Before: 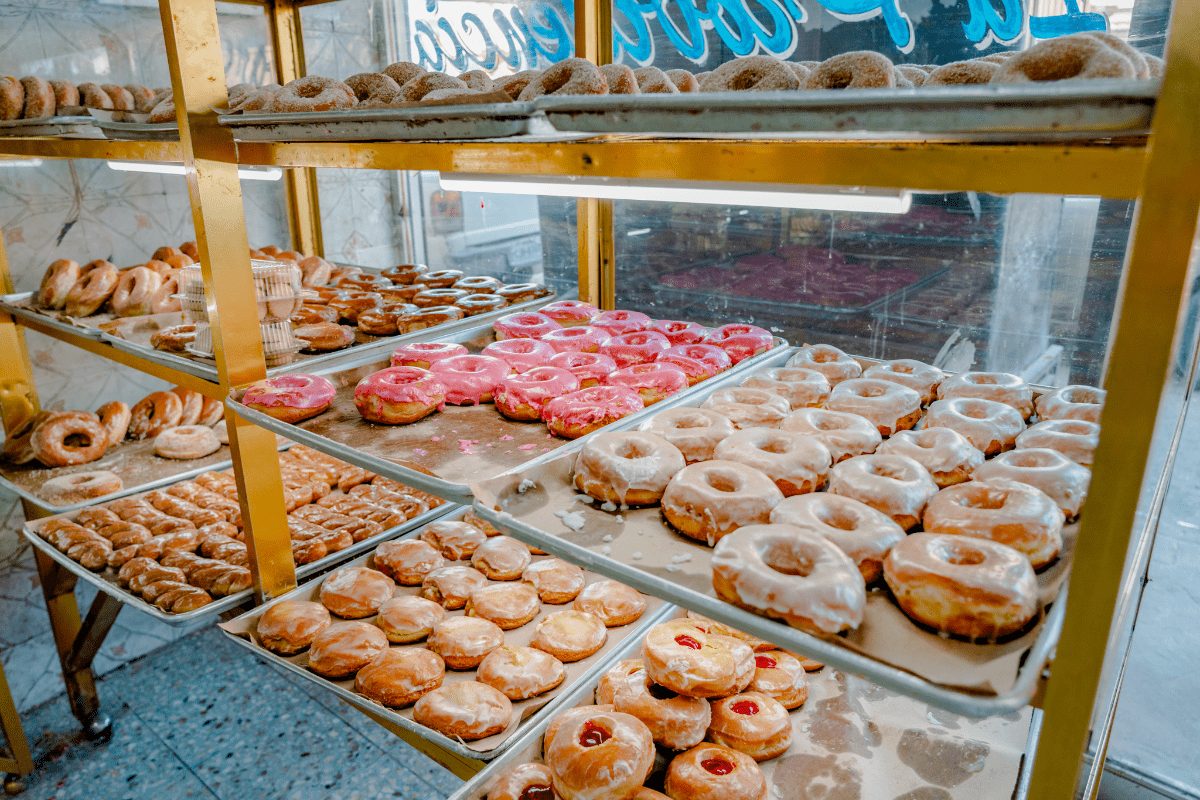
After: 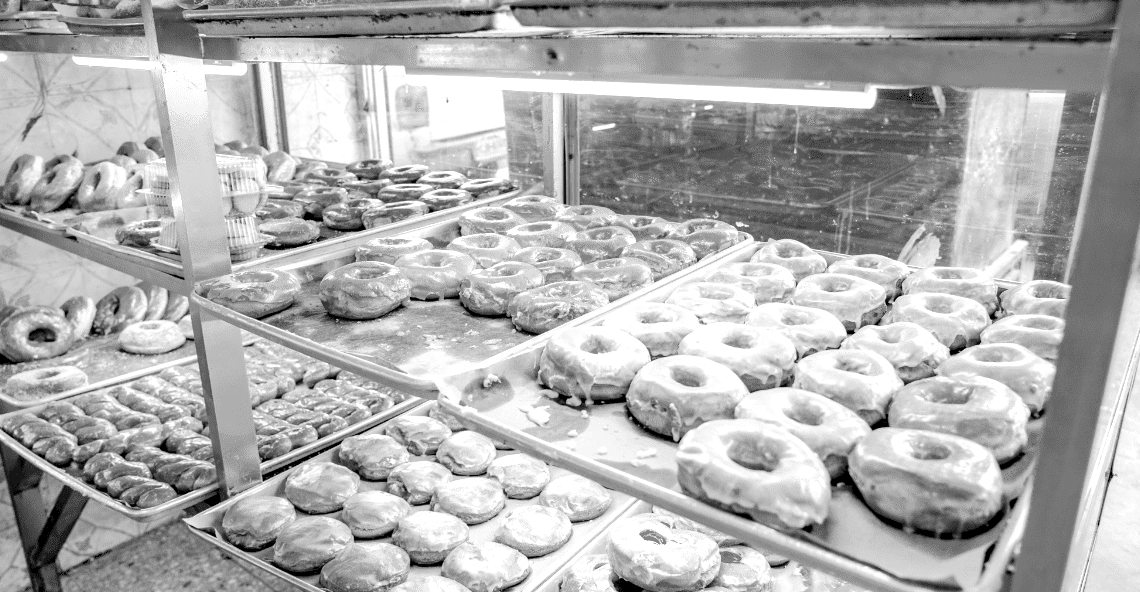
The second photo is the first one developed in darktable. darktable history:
crop and rotate: left 2.991%, top 13.302%, right 1.981%, bottom 12.636%
monochrome: size 1
exposure: black level correction 0.001, exposure 0.955 EV, compensate exposure bias true, compensate highlight preservation false
